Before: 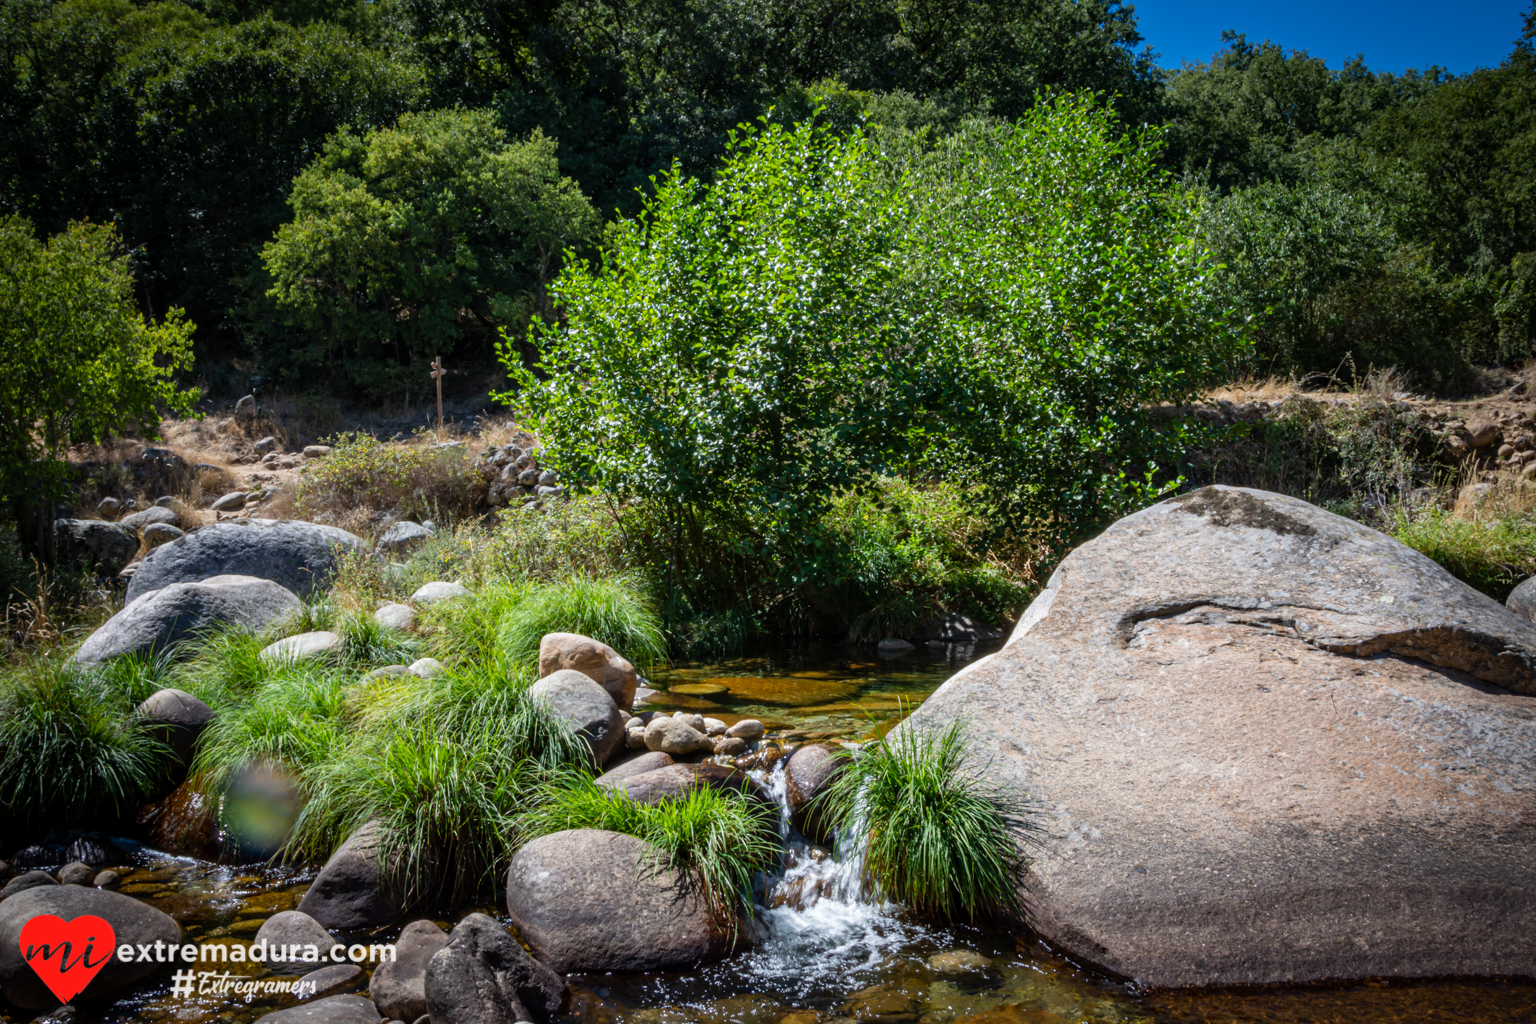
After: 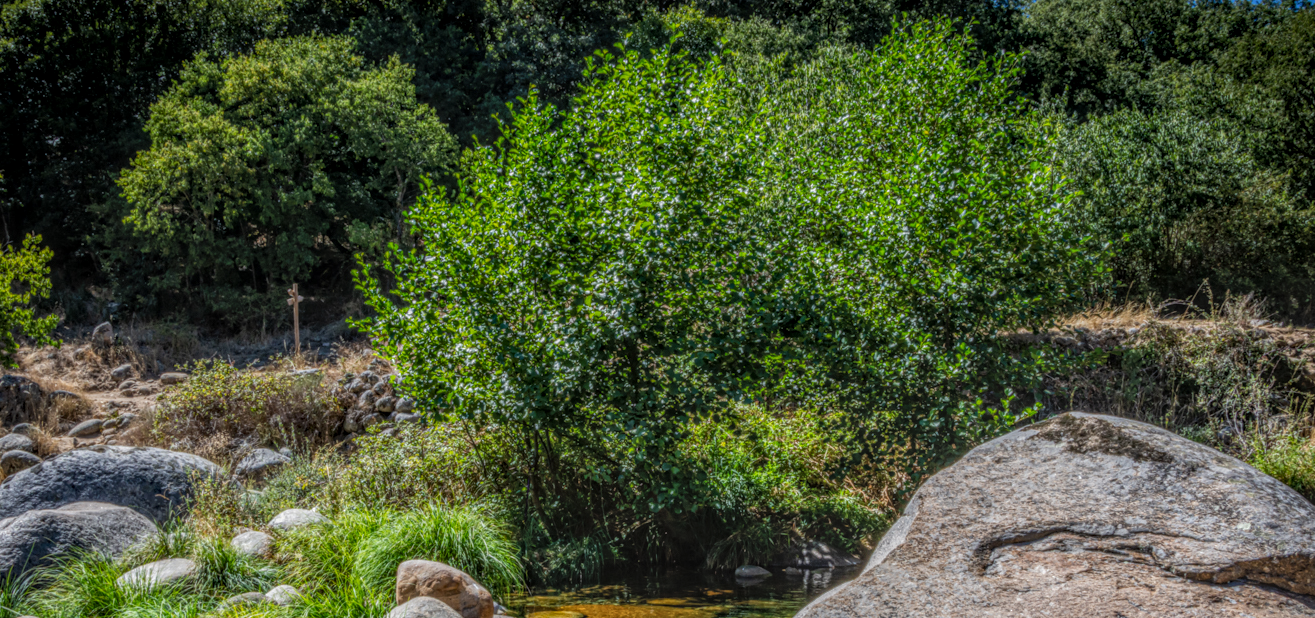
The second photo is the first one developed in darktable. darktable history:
local contrast: highlights 0%, shadows 0%, detail 200%, midtone range 0.25
crop and rotate: left 9.345%, top 7.22%, right 4.982%, bottom 32.331%
